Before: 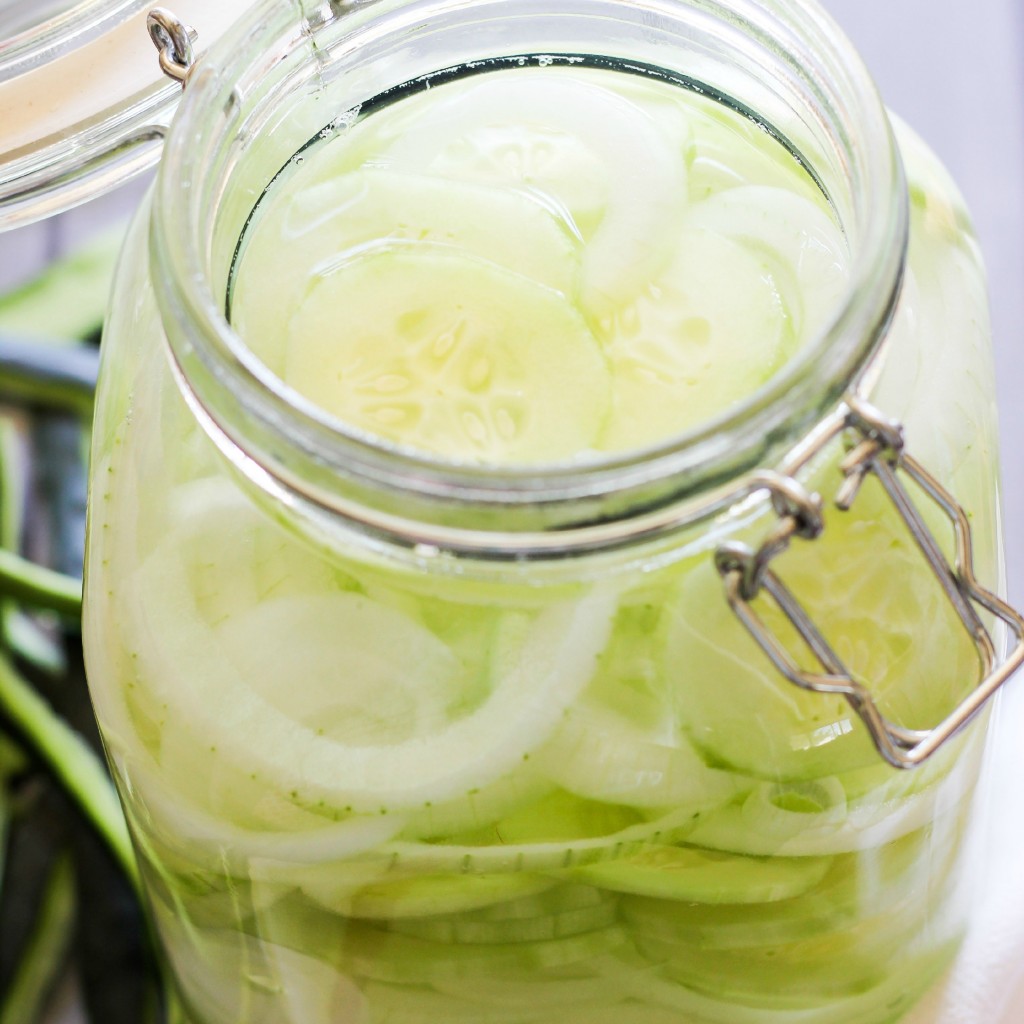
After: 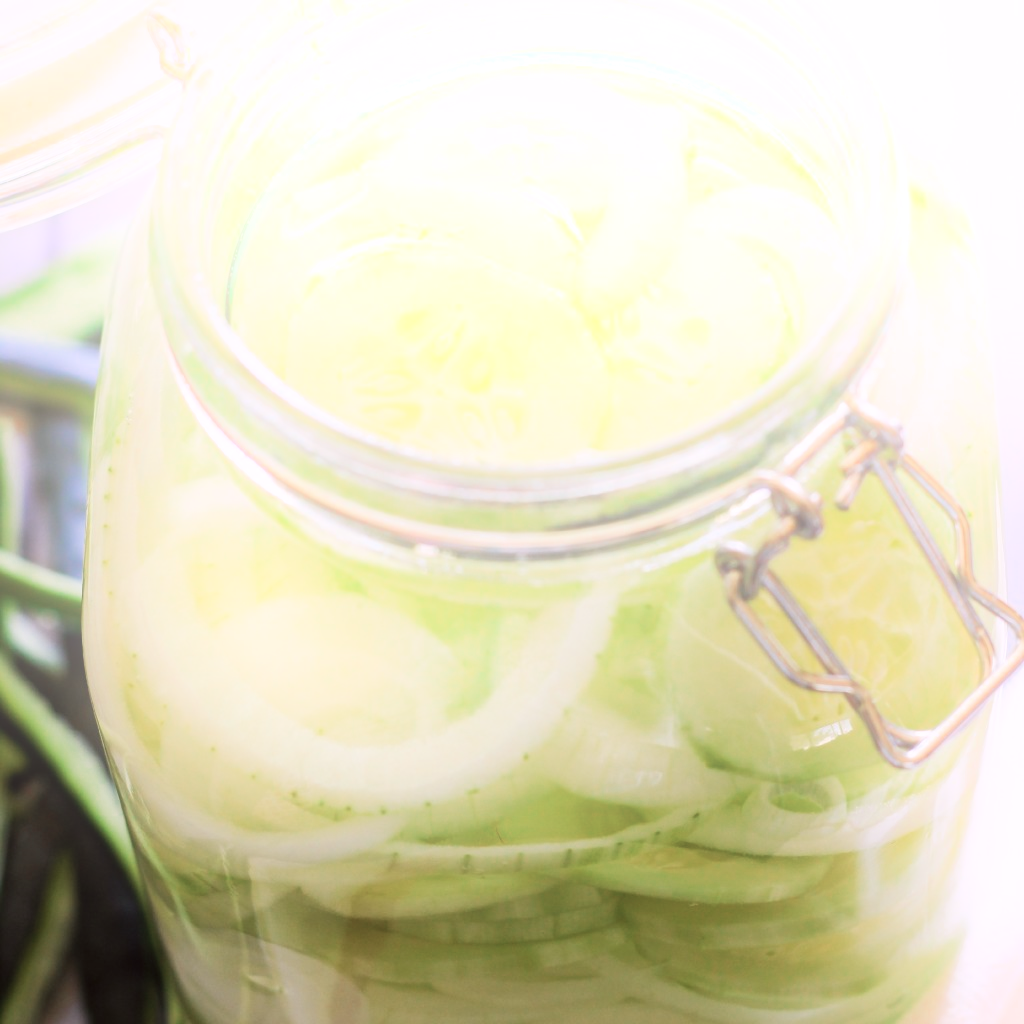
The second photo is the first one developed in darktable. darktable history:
white balance: red 1.05, blue 1.072
color zones: curves: ch0 [(0, 0.5) (0.125, 0.4) (0.25, 0.5) (0.375, 0.4) (0.5, 0.4) (0.625, 0.35) (0.75, 0.35) (0.875, 0.5)]; ch1 [(0, 0.35) (0.125, 0.45) (0.25, 0.35) (0.375, 0.35) (0.5, 0.35) (0.625, 0.35) (0.75, 0.45) (0.875, 0.35)]; ch2 [(0, 0.6) (0.125, 0.5) (0.25, 0.5) (0.375, 0.6) (0.5, 0.6) (0.625, 0.5) (0.75, 0.5) (0.875, 0.5)]
color correction: highlights a* -0.95, highlights b* 4.5, shadows a* 3.55
bloom: on, module defaults
